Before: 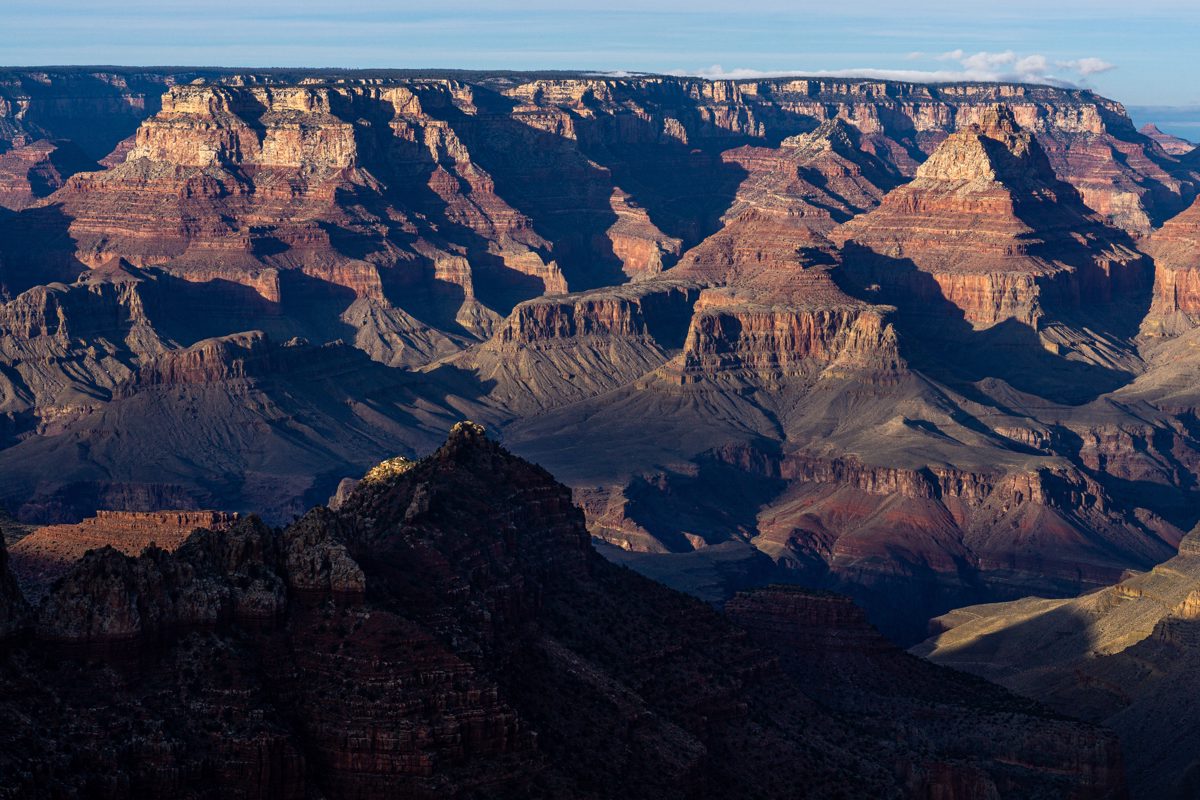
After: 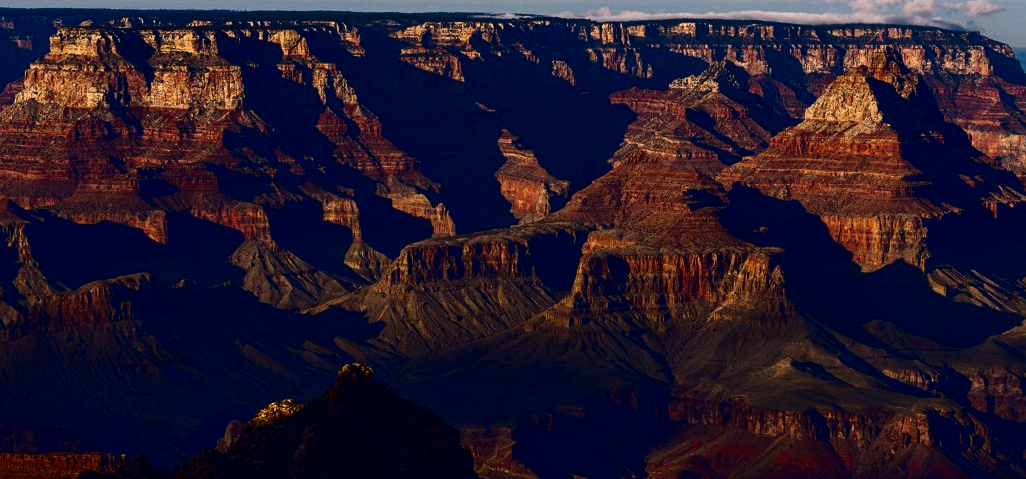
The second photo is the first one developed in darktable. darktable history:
color correction: highlights a* 11.81, highlights b* 12.05
crop and rotate: left 9.394%, top 7.299%, right 5.052%, bottom 32.765%
contrast brightness saturation: contrast 0.09, brightness -0.601, saturation 0.172
